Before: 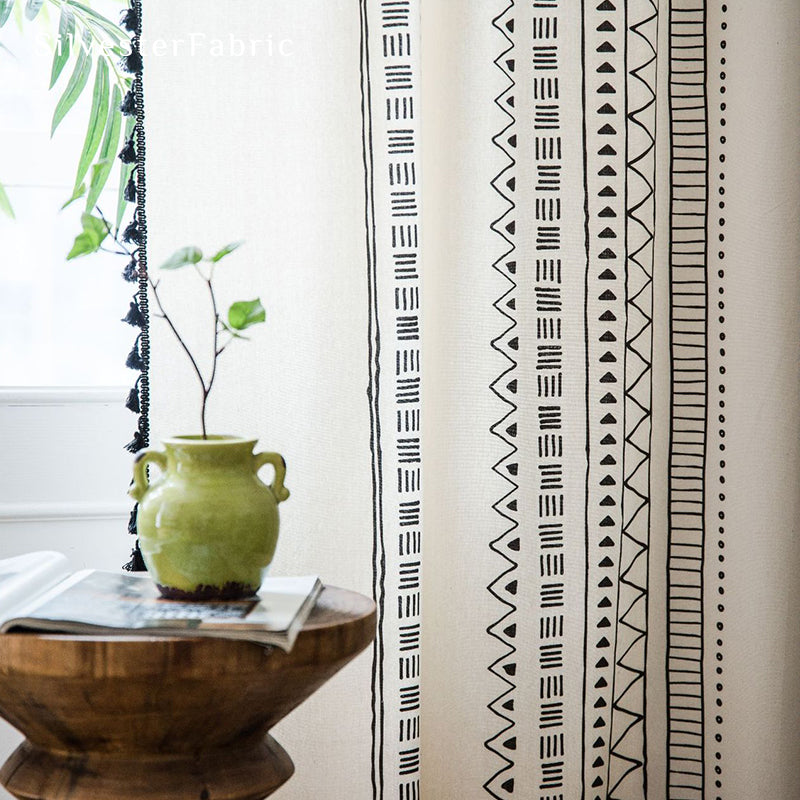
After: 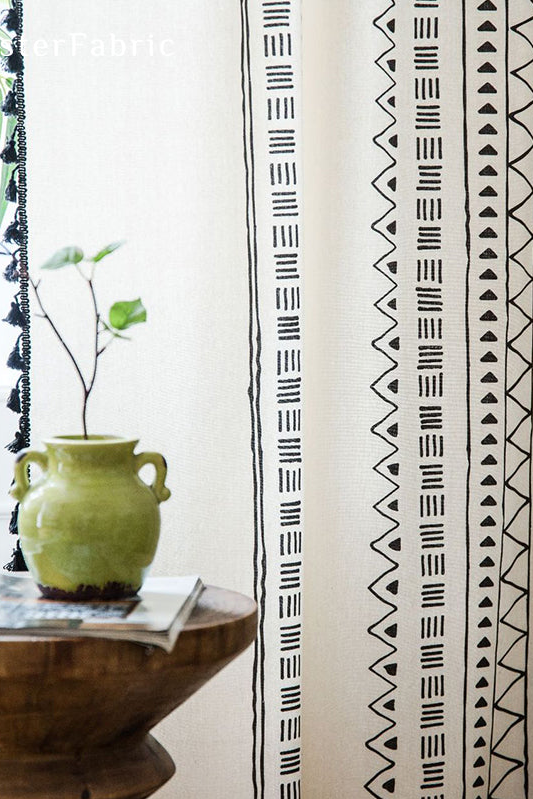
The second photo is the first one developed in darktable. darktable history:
crop and rotate: left 15.085%, right 18.219%
